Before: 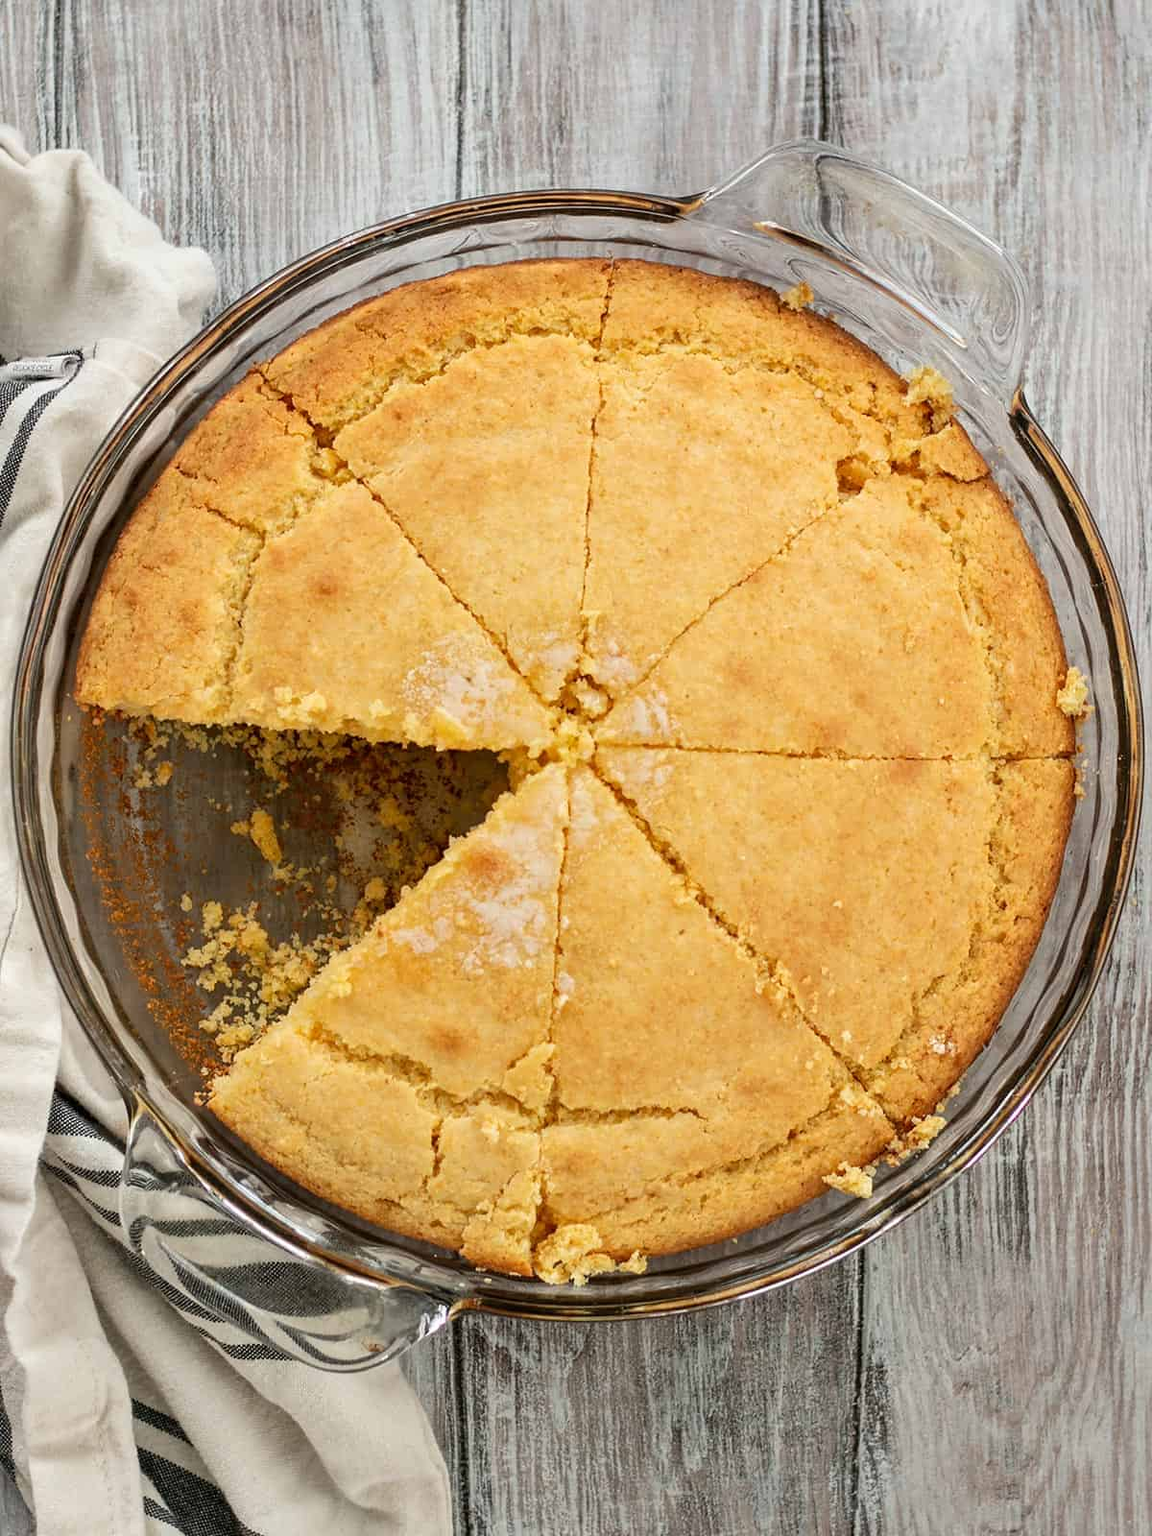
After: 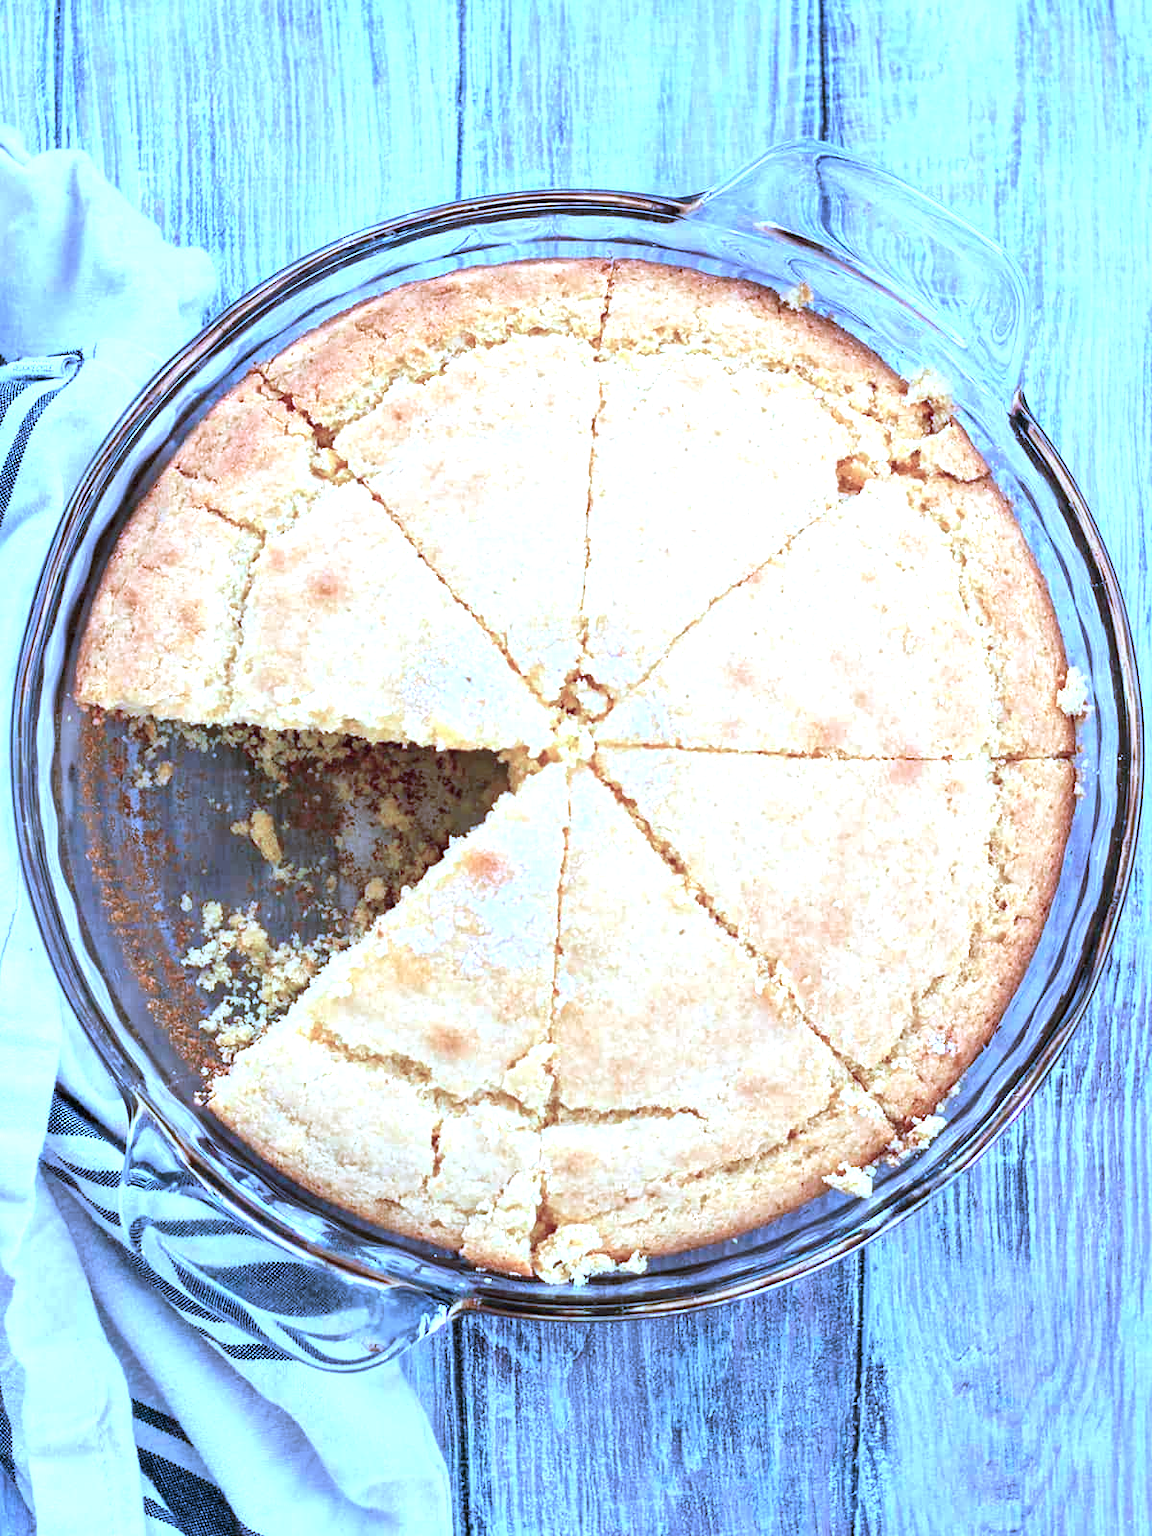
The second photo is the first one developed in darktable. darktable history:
local contrast: mode bilateral grid, contrast 10, coarseness 25, detail 115%, midtone range 0.2
exposure: black level correction 0, exposure 1 EV, compensate highlight preservation false
color calibration: illuminant custom, x 0.46, y 0.43, temperature 2640.89 K
